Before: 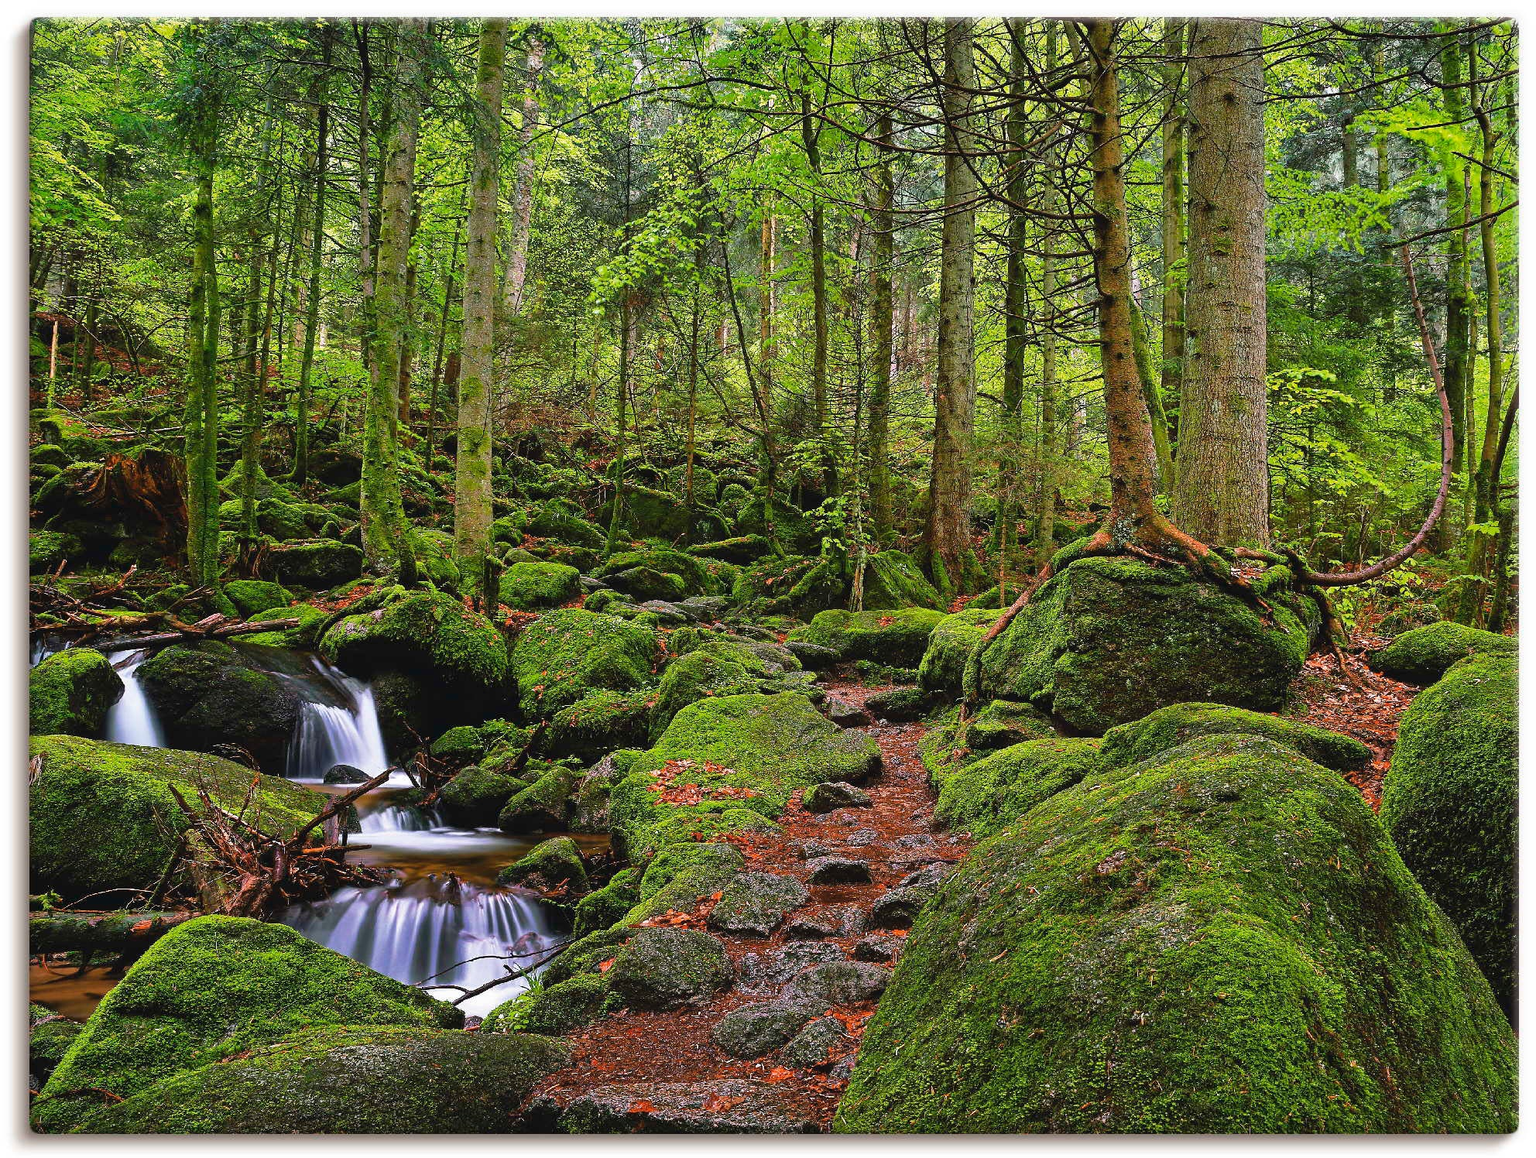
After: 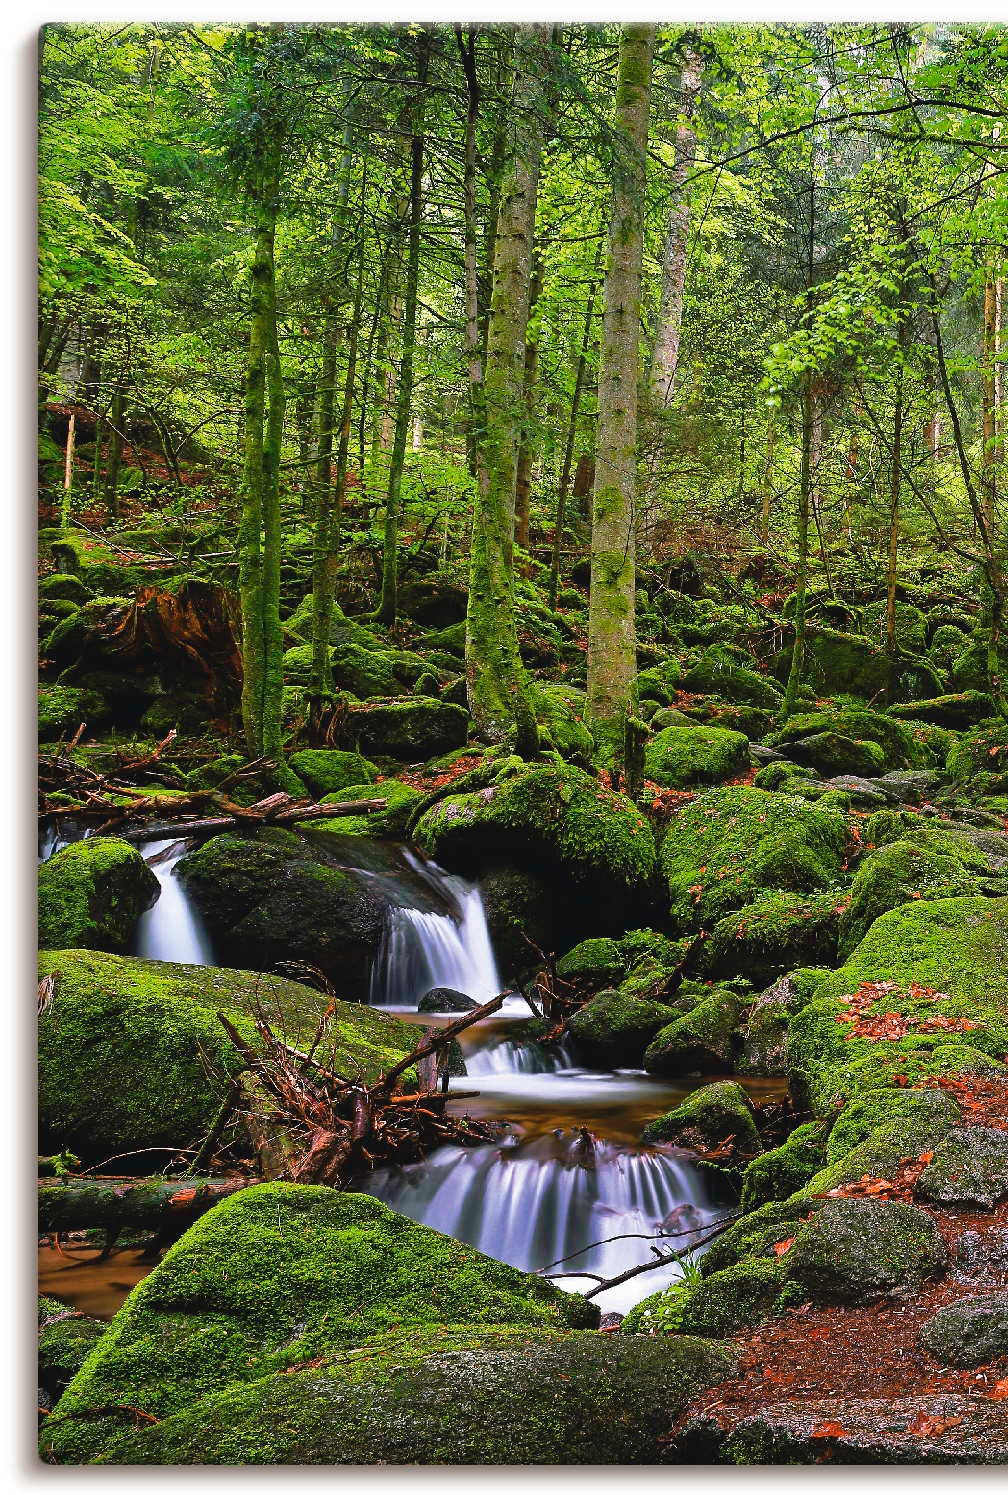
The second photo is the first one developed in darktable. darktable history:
crop and rotate: left 0%, top 0%, right 49.158%
